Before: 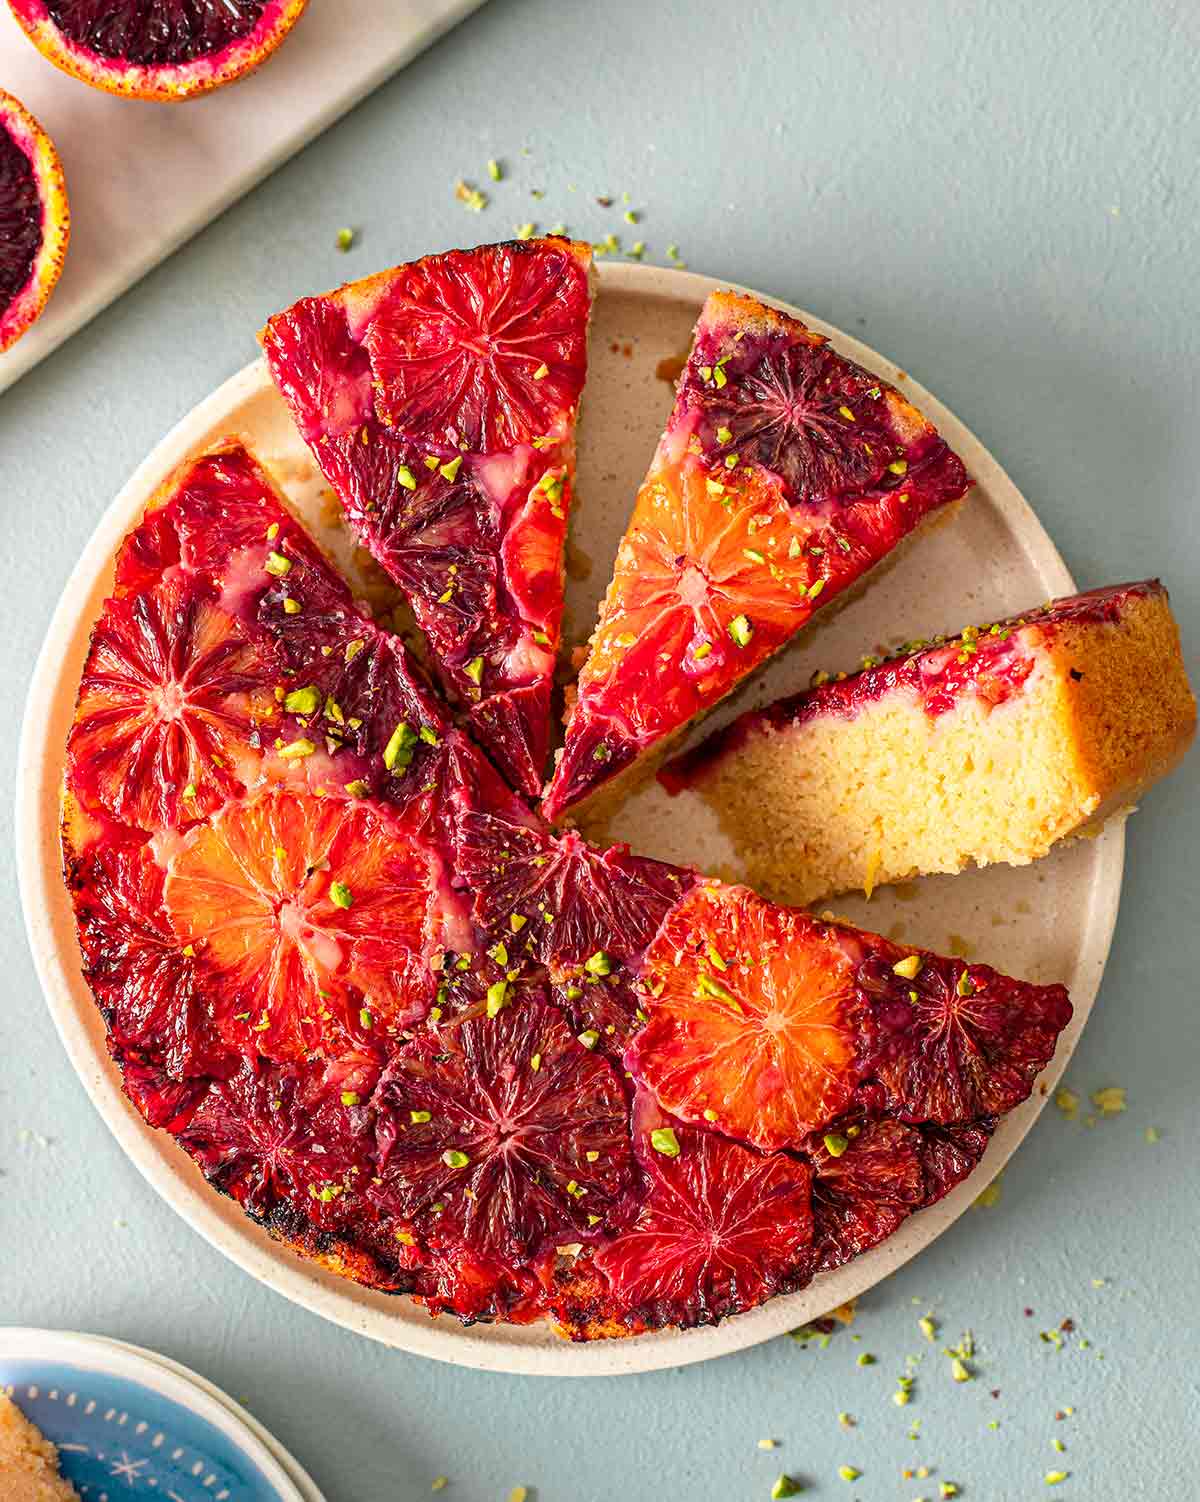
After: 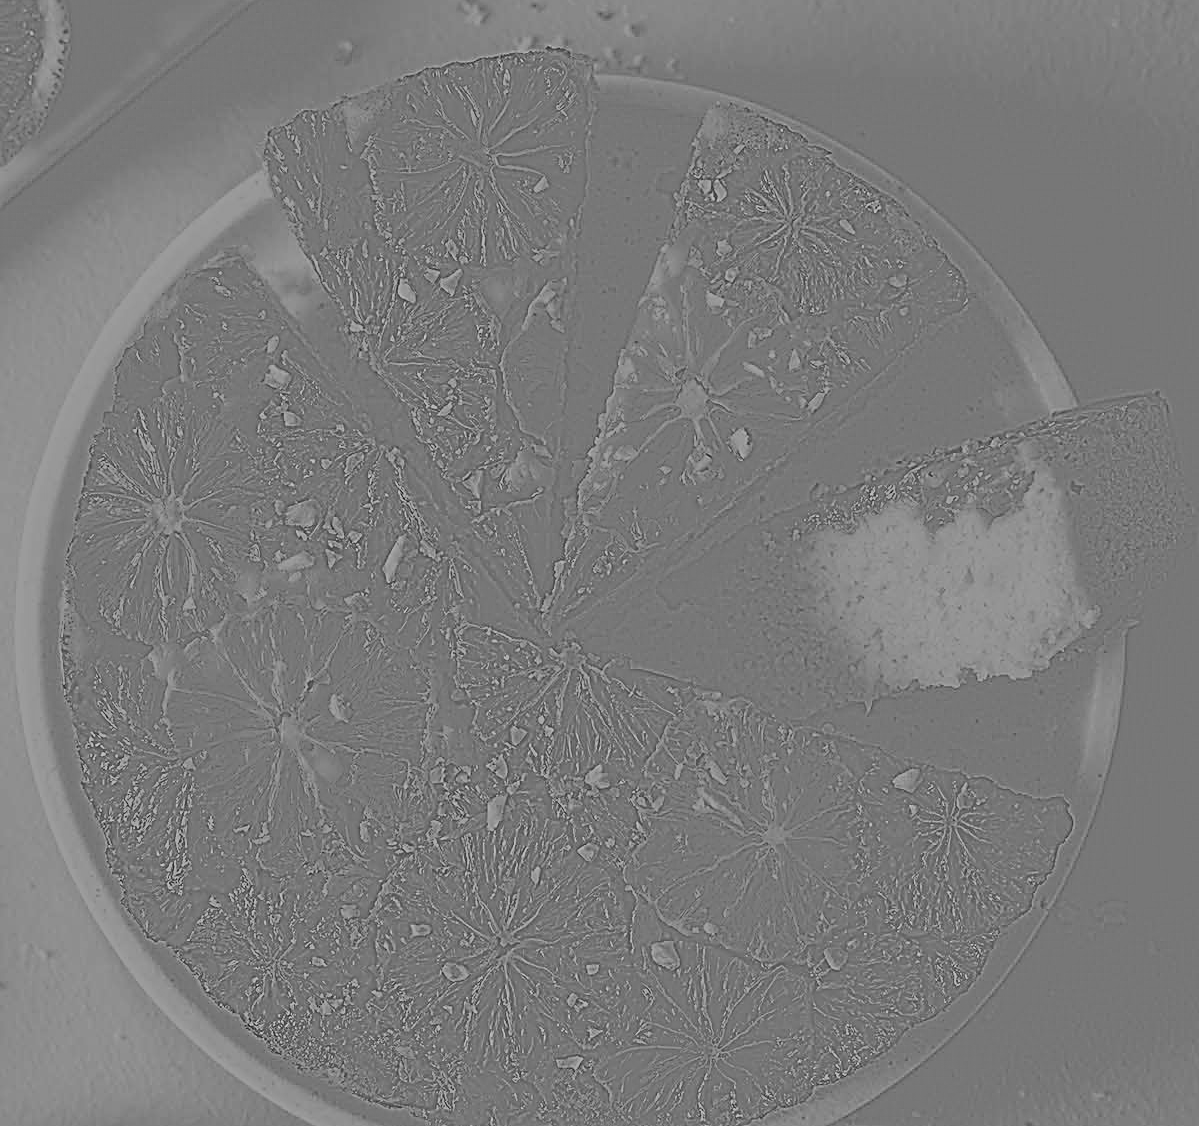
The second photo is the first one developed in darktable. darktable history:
sigmoid: contrast 1.69, skew -0.23, preserve hue 0%, red attenuation 0.1, red rotation 0.035, green attenuation 0.1, green rotation -0.017, blue attenuation 0.15, blue rotation -0.052, base primaries Rec2020
crop and rotate: top 12.5%, bottom 12.5%
monochrome: a -3.63, b -0.465
highpass: sharpness 6%, contrast boost 7.63%
tone curve: preserve colors none
exposure: black level correction 0, exposure 1.3 EV, compensate exposure bias true, compensate highlight preservation false
sharpen: amount 0.55
